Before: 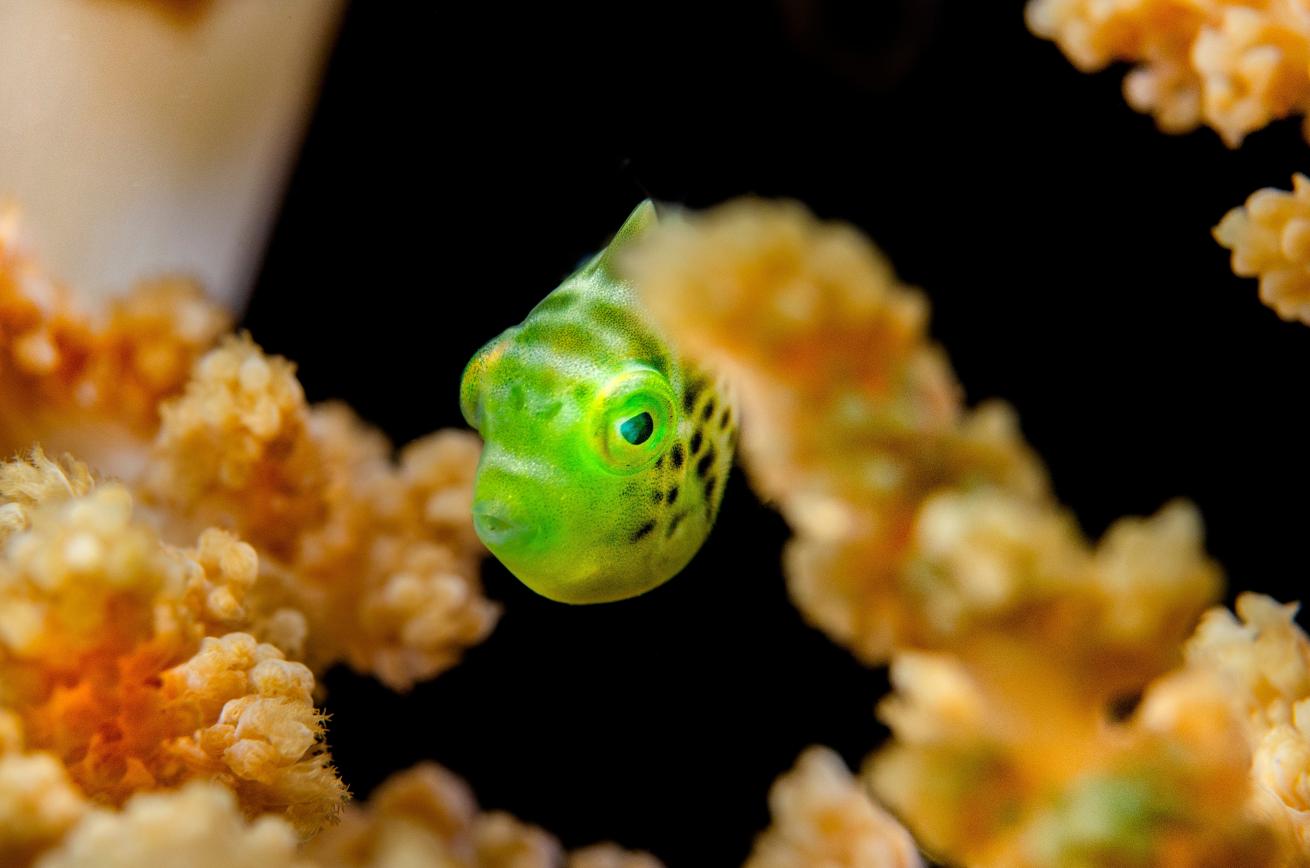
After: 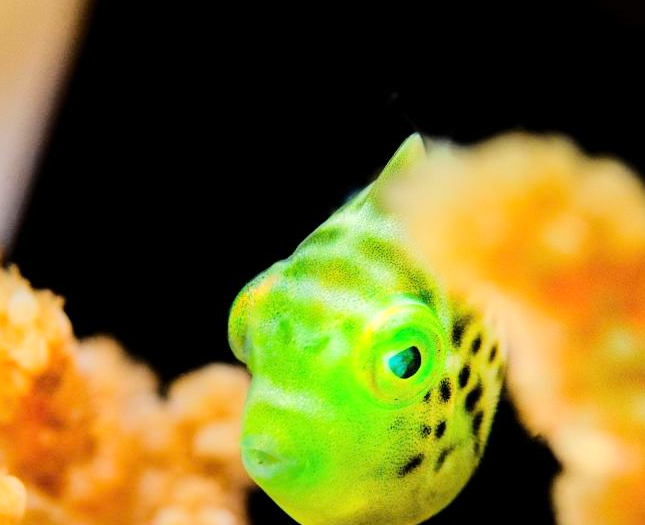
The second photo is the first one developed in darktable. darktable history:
crop: left 17.782%, top 7.678%, right 32.943%, bottom 31.786%
tone equalizer: -7 EV 0.15 EV, -6 EV 0.618 EV, -5 EV 1.17 EV, -4 EV 1.35 EV, -3 EV 1.12 EV, -2 EV 0.6 EV, -1 EV 0.157 EV, edges refinement/feathering 500, mask exposure compensation -1.57 EV, preserve details no
